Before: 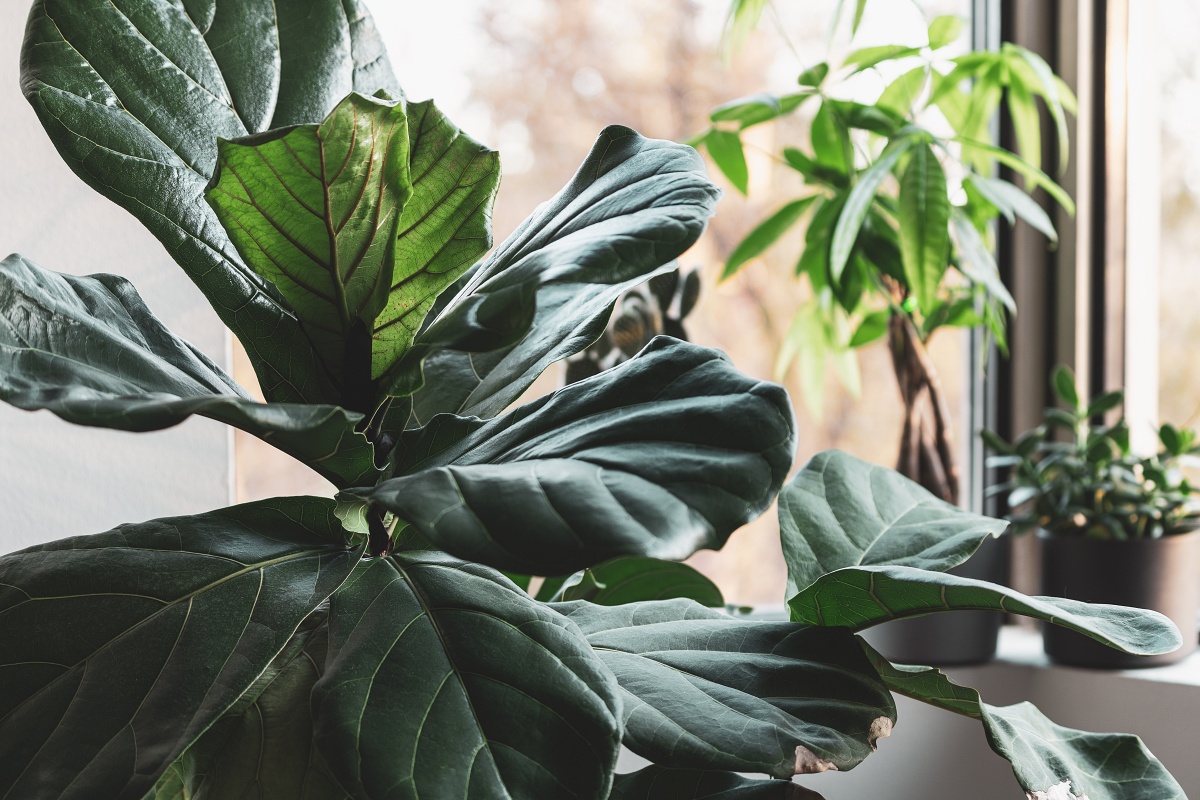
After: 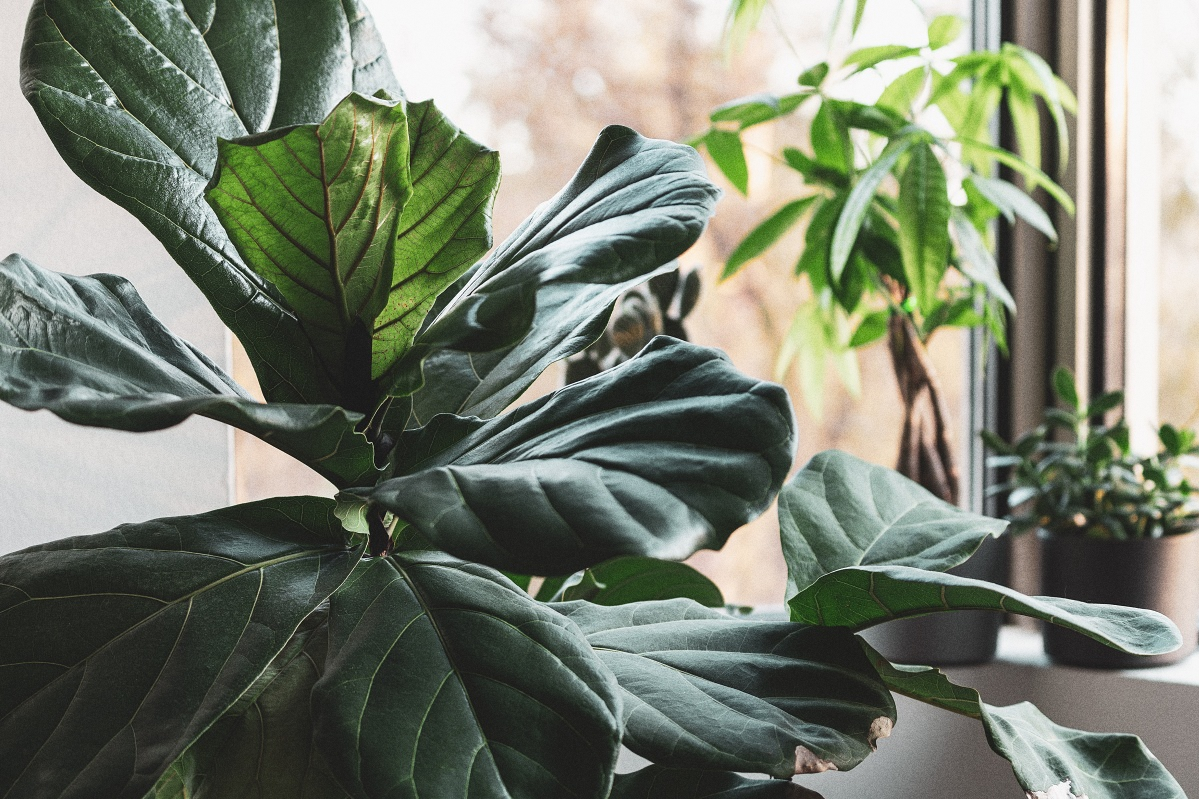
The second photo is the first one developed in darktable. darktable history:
grain: on, module defaults
